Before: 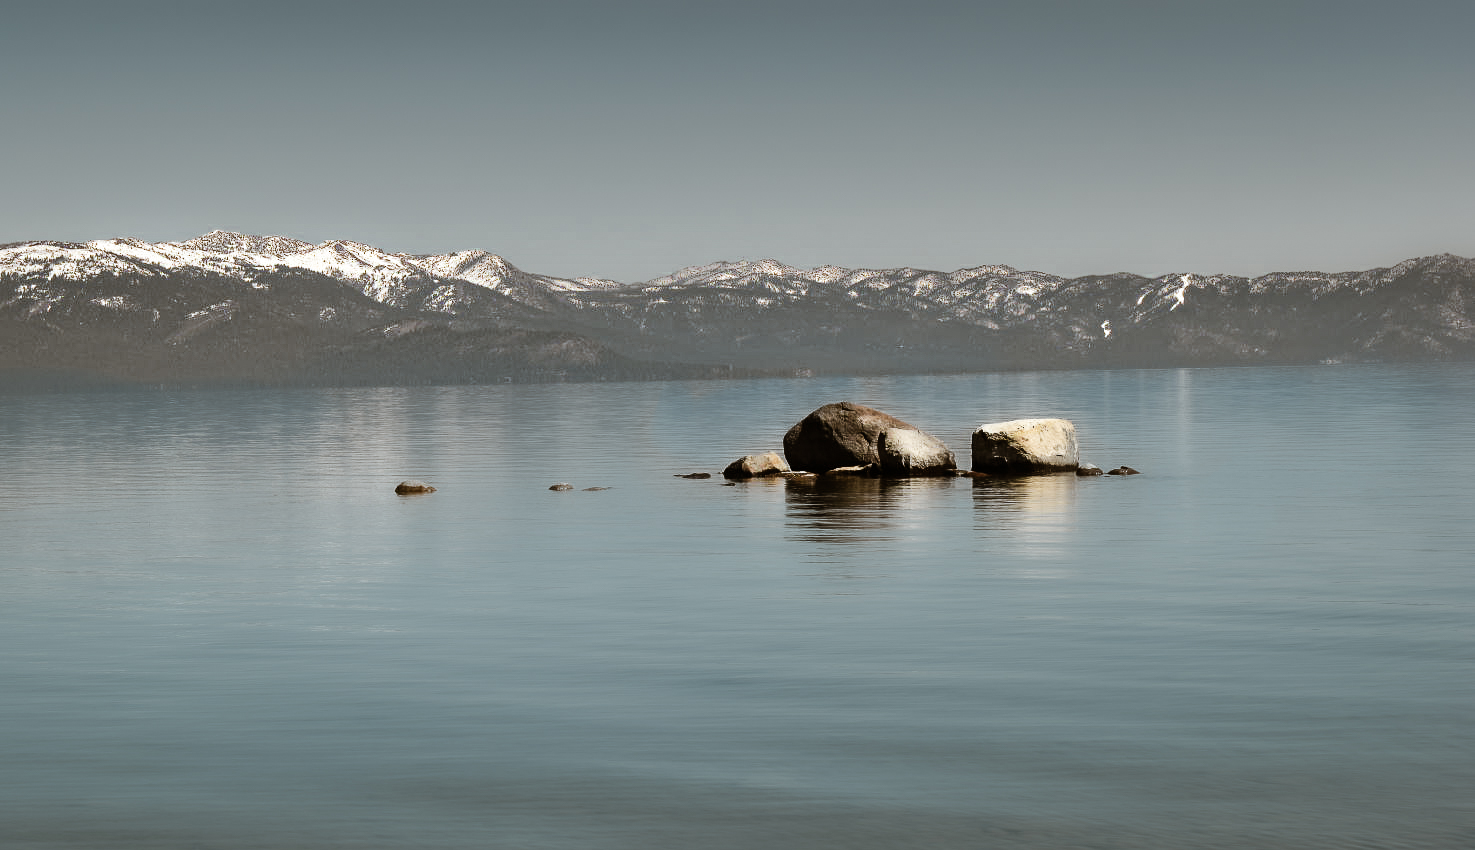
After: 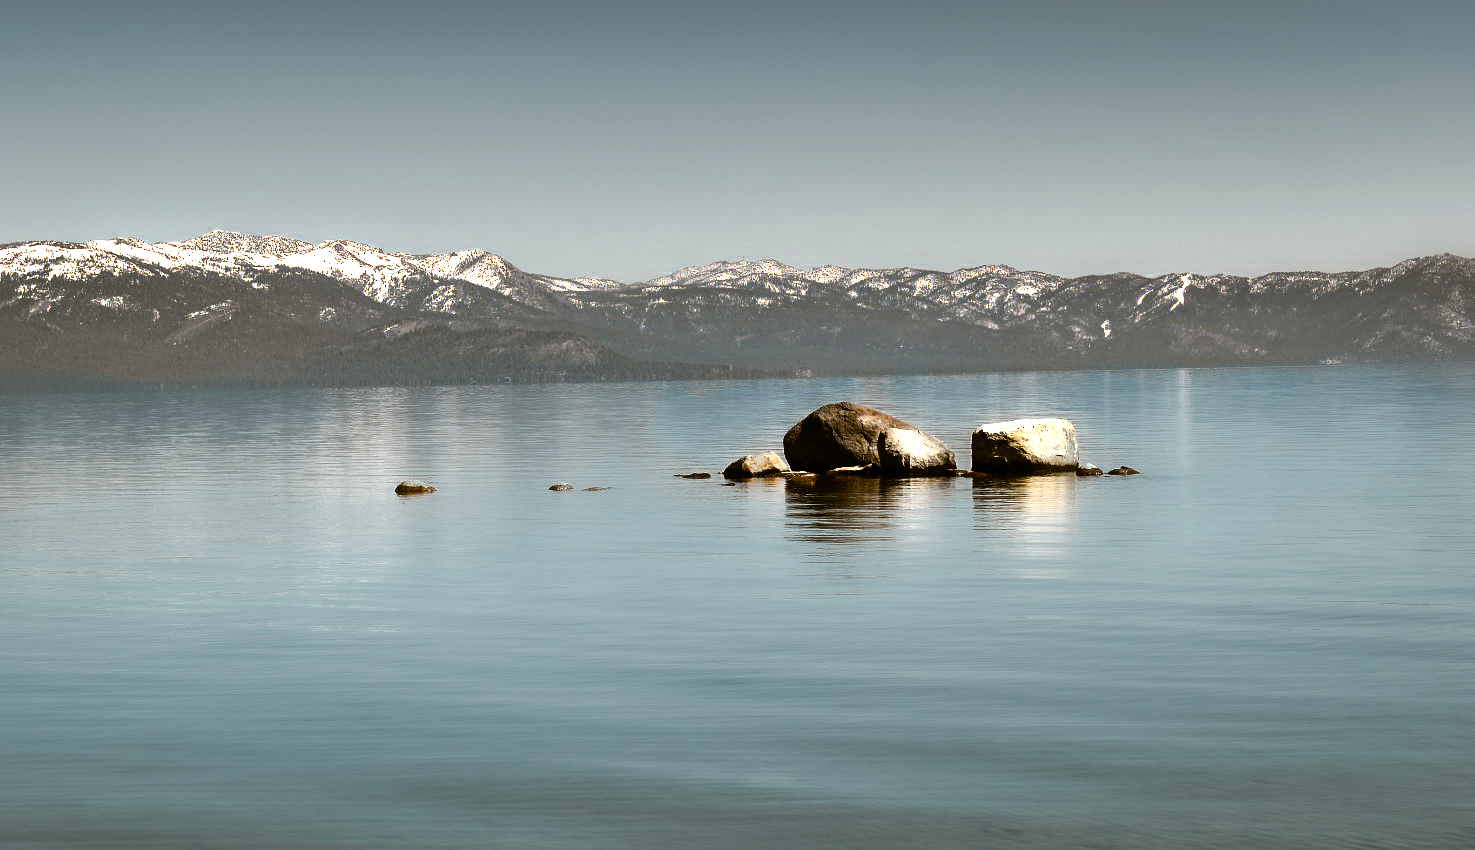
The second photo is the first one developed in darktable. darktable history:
color balance rgb: linear chroma grading › global chroma 8.879%, perceptual saturation grading › global saturation 20%, perceptual saturation grading › highlights -24.969%, perceptual saturation grading › shadows 26.124%, perceptual brilliance grading › global brilliance -5.335%, perceptual brilliance grading › highlights 23.998%, perceptual brilliance grading › mid-tones 7.025%, perceptual brilliance grading › shadows -4.618%
